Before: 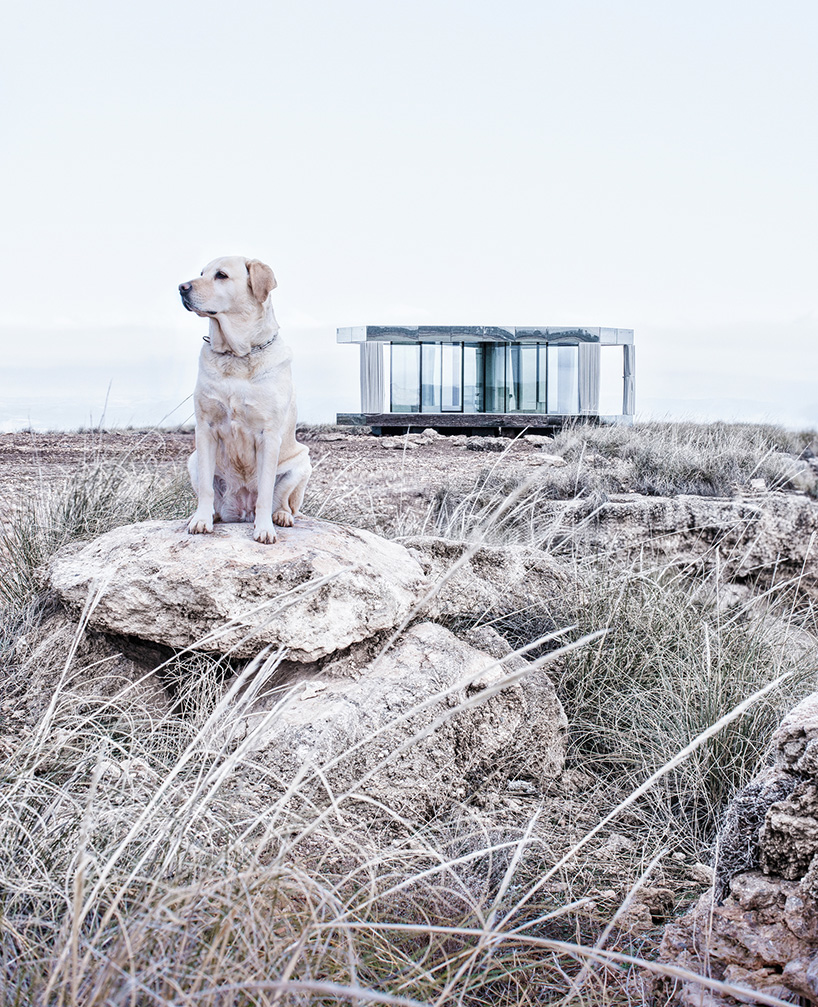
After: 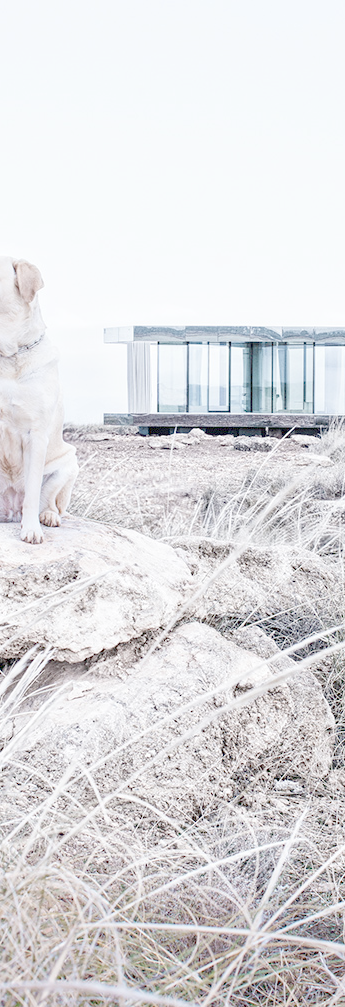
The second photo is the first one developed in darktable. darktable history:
crop: left 28.583%, right 29.231%
